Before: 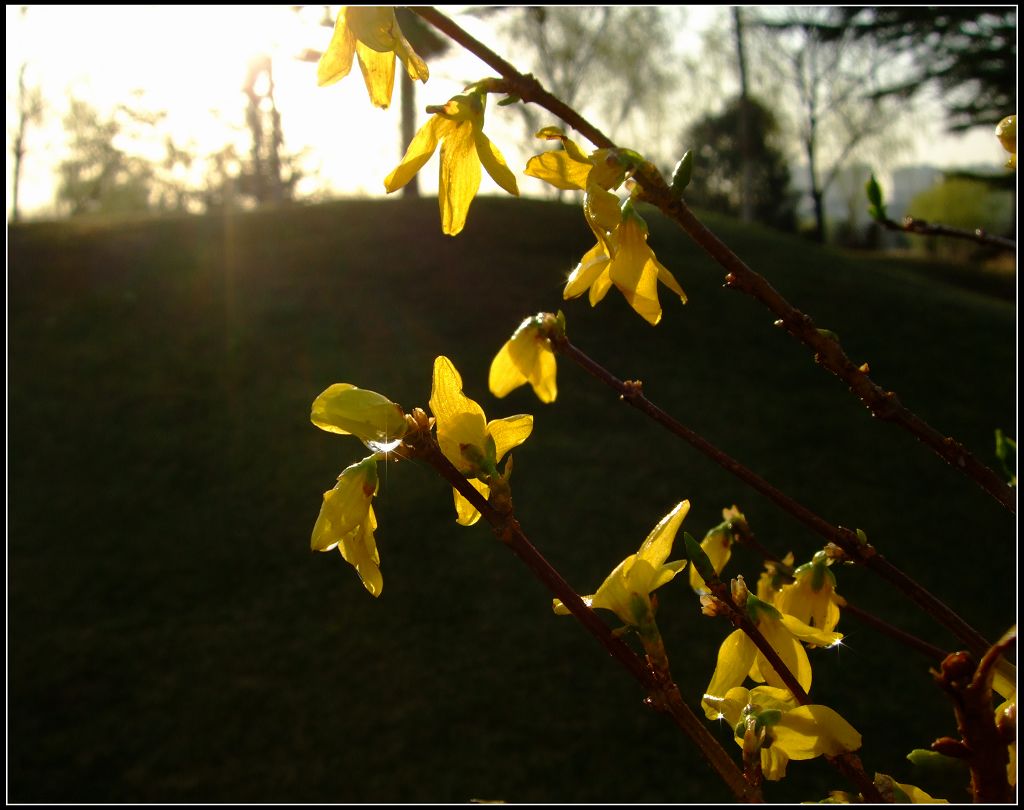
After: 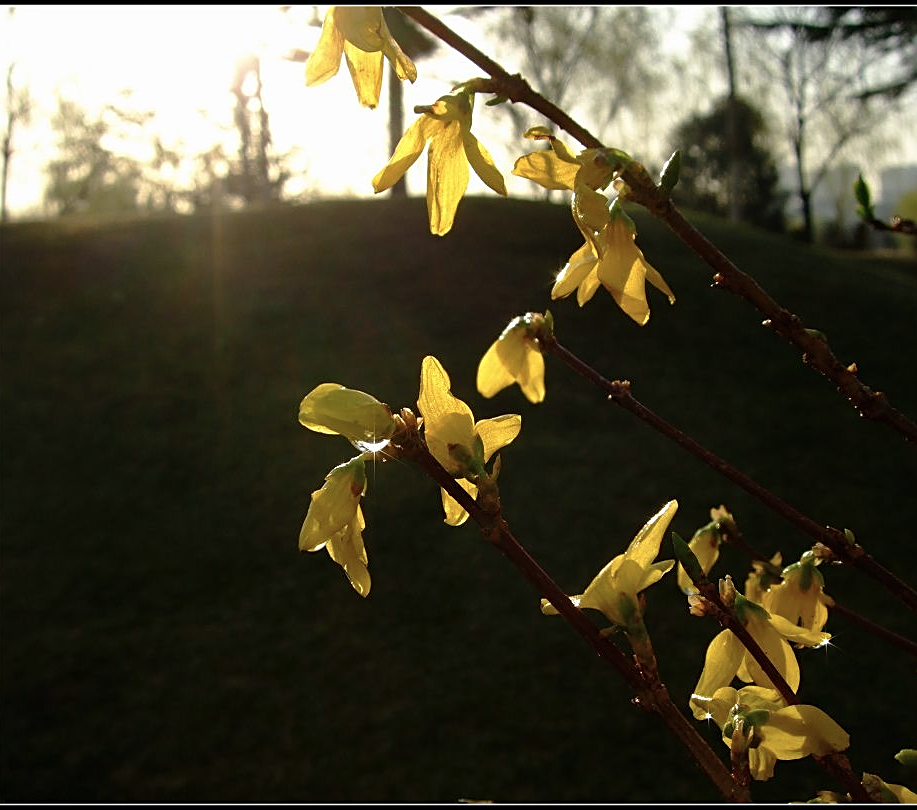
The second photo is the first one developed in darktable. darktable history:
crop and rotate: left 1.223%, right 9.144%
sharpen: amount 0.494
color correction: highlights b* -0.056, saturation 0.829
